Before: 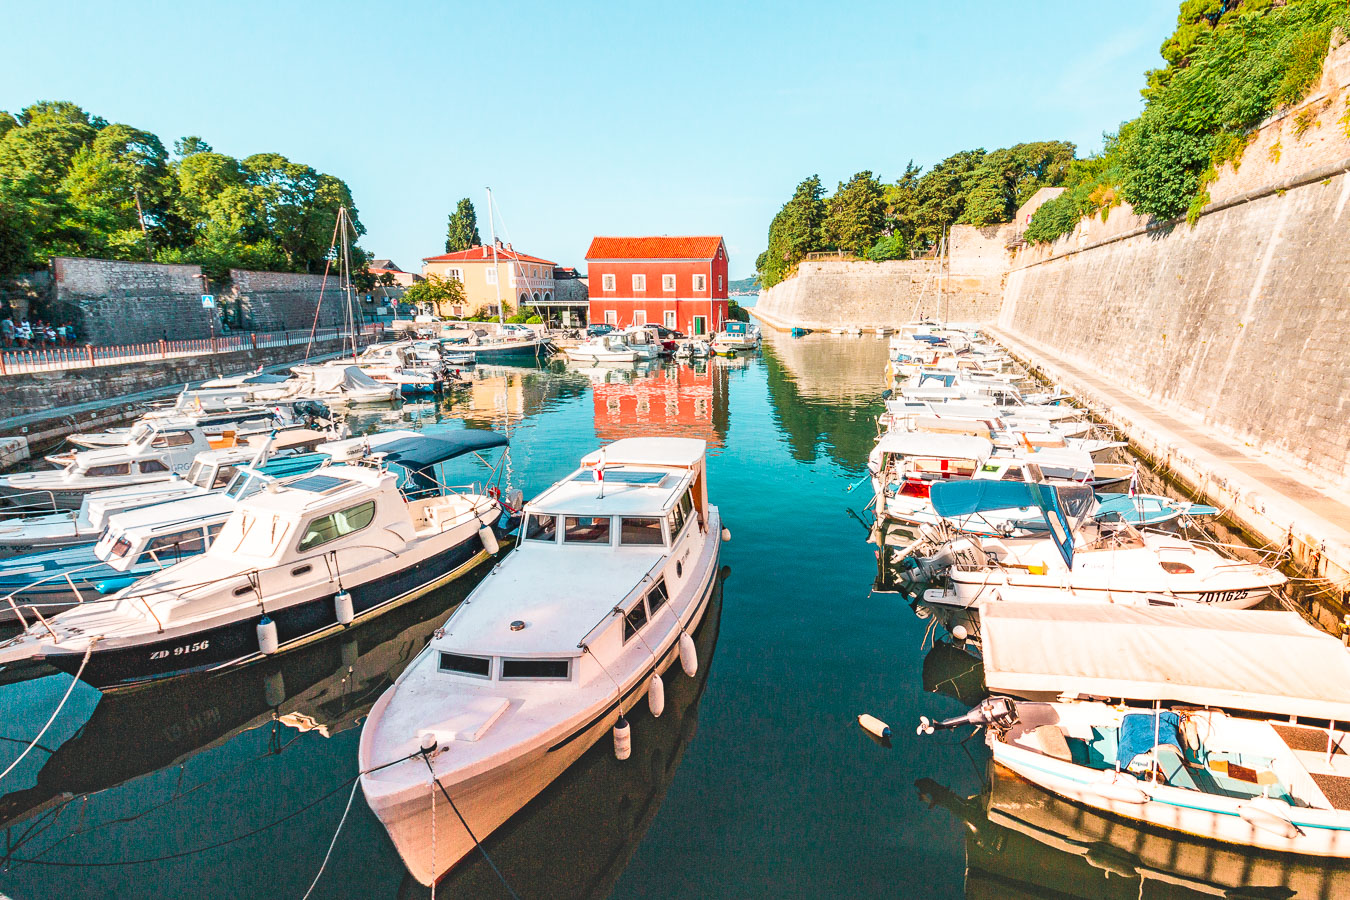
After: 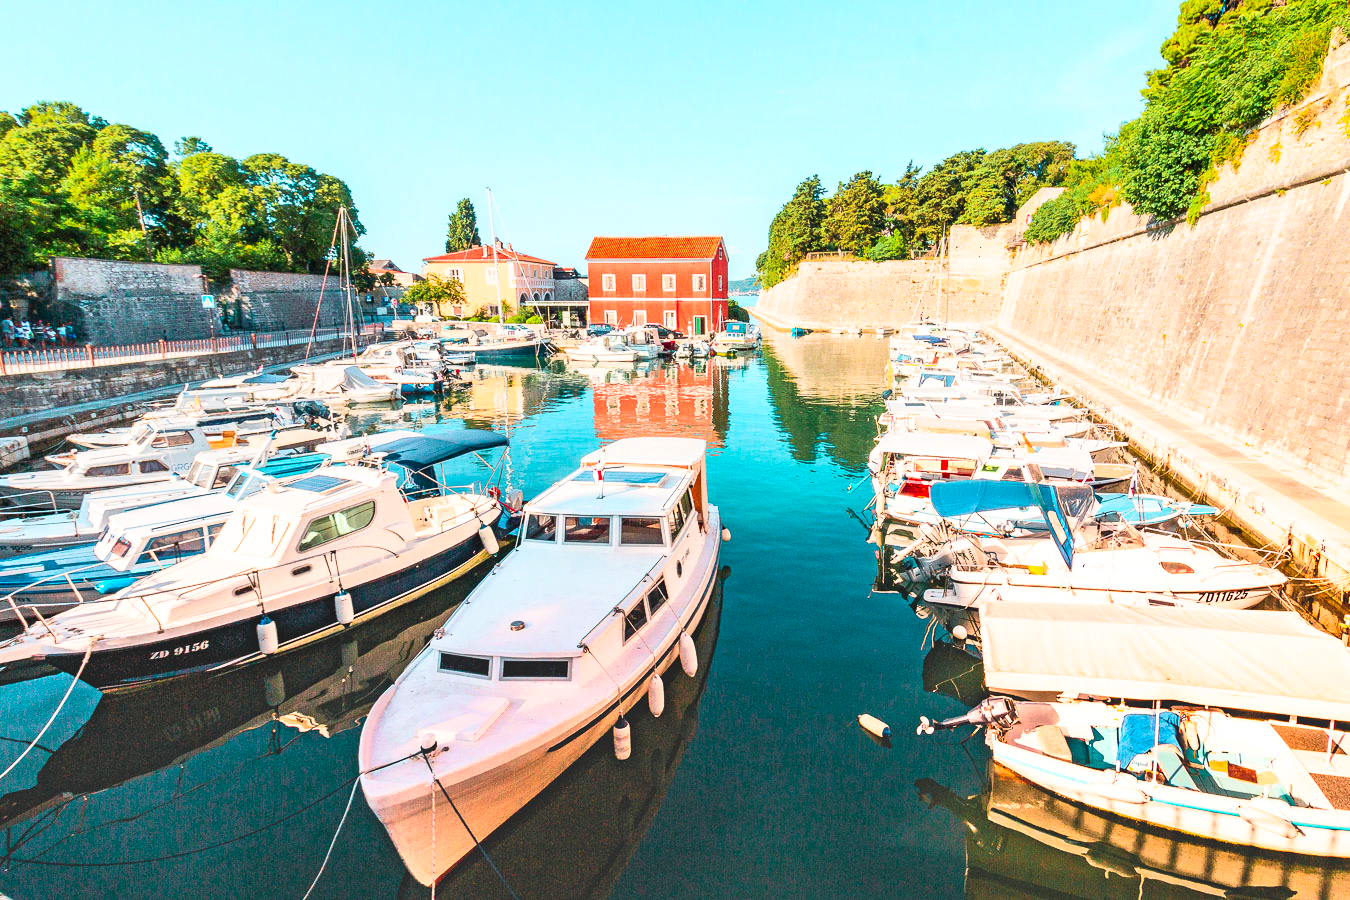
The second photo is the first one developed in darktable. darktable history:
contrast brightness saturation: contrast 0.199, brightness 0.159, saturation 0.221
